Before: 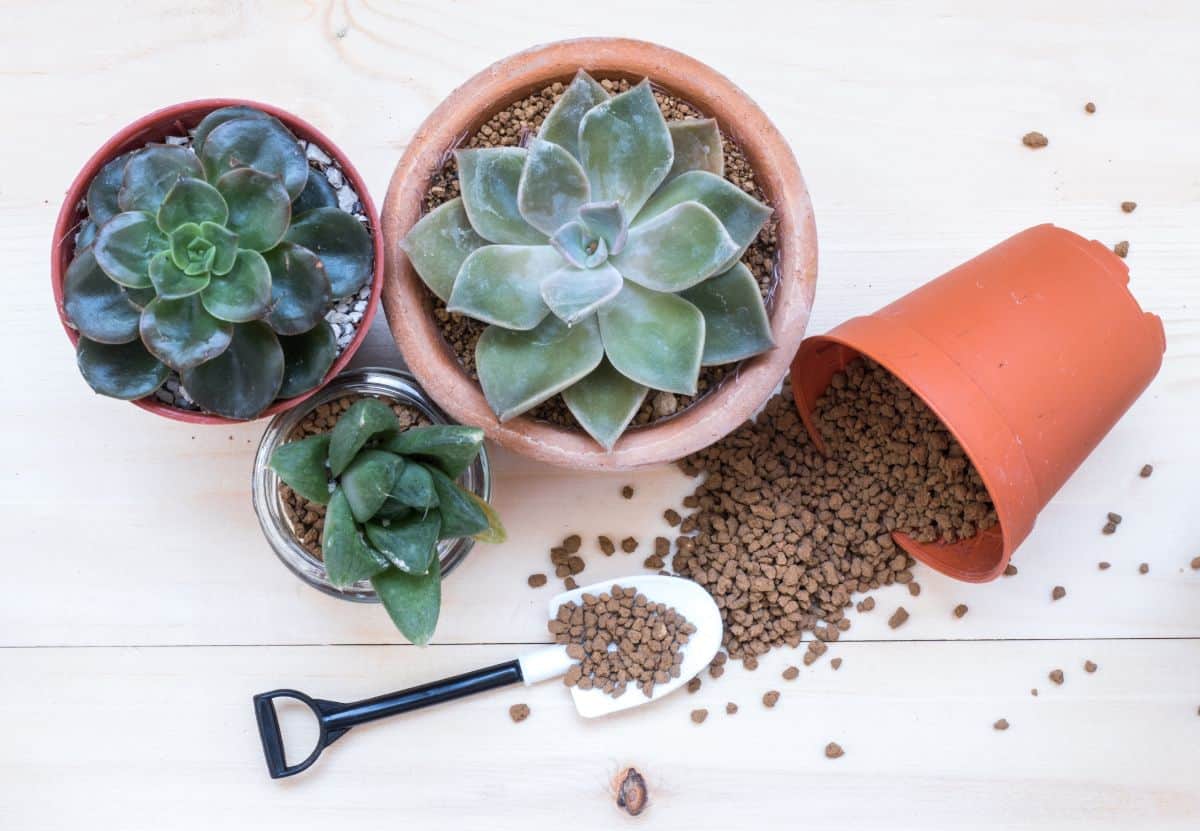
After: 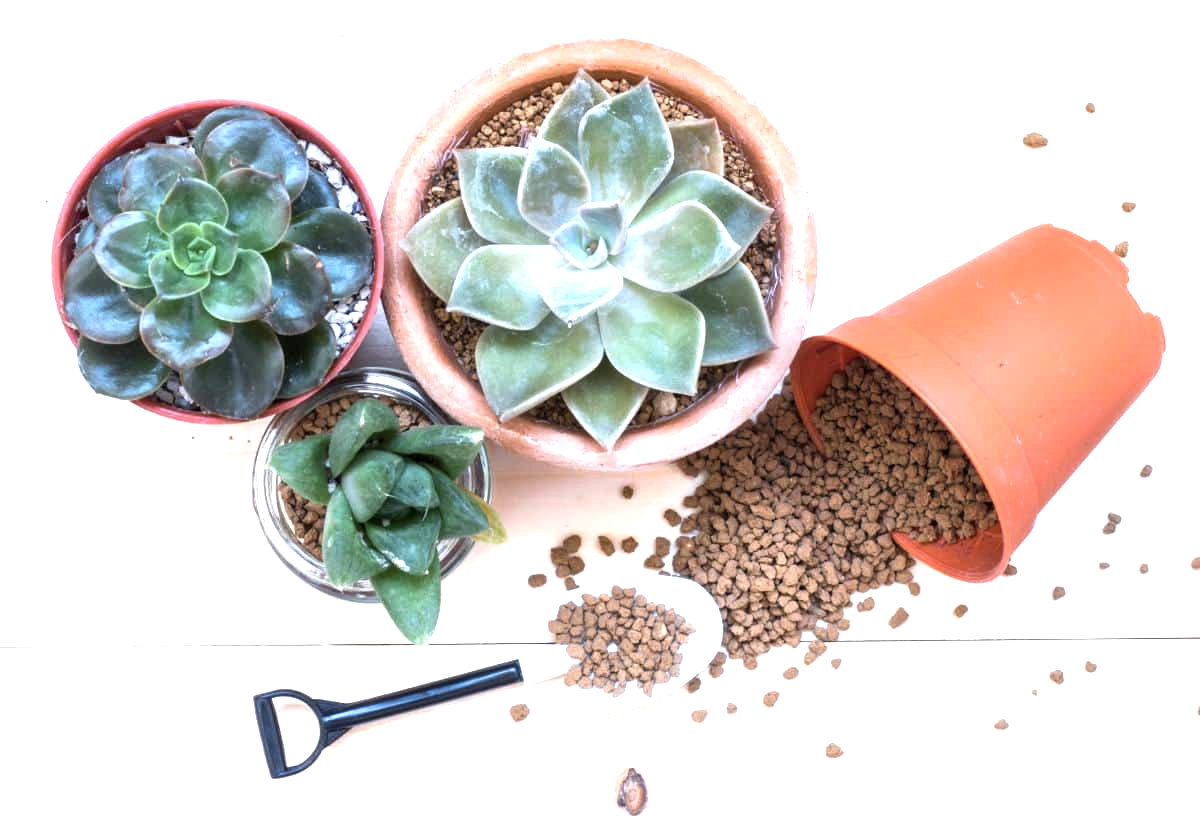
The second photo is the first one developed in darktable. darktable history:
local contrast: mode bilateral grid, contrast 20, coarseness 50, detail 120%, midtone range 0.2
exposure: exposure 0.935 EV, compensate highlight preservation false
